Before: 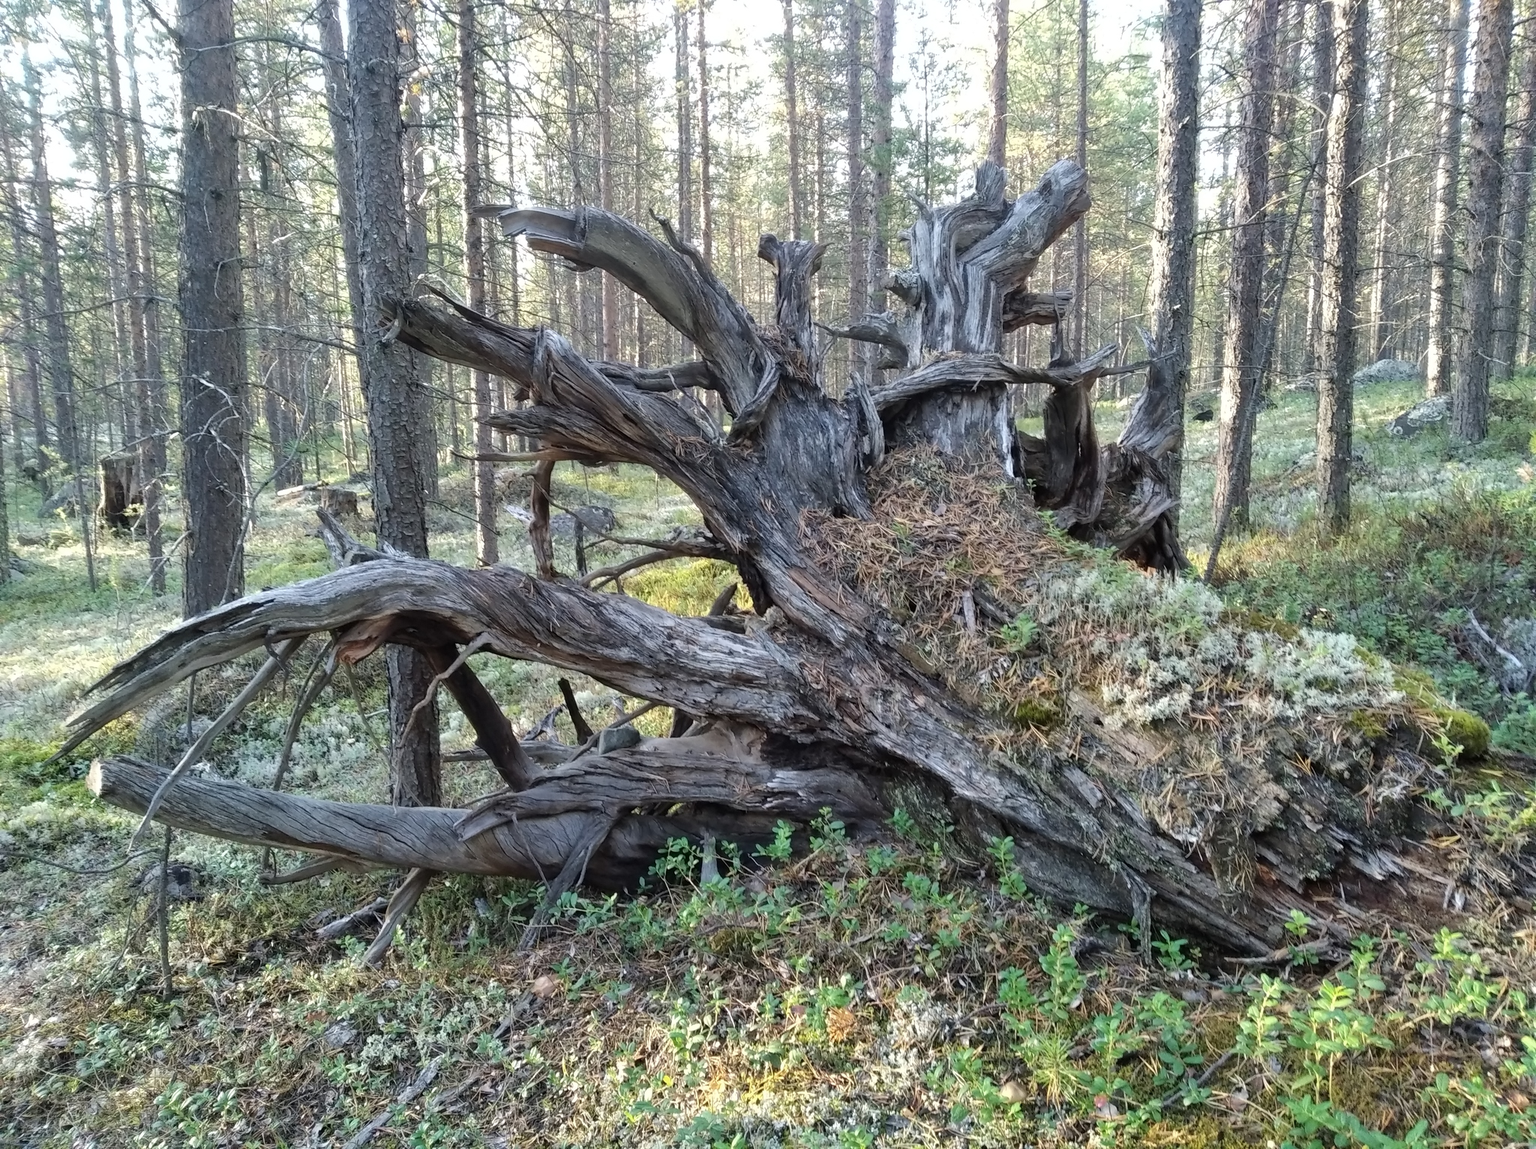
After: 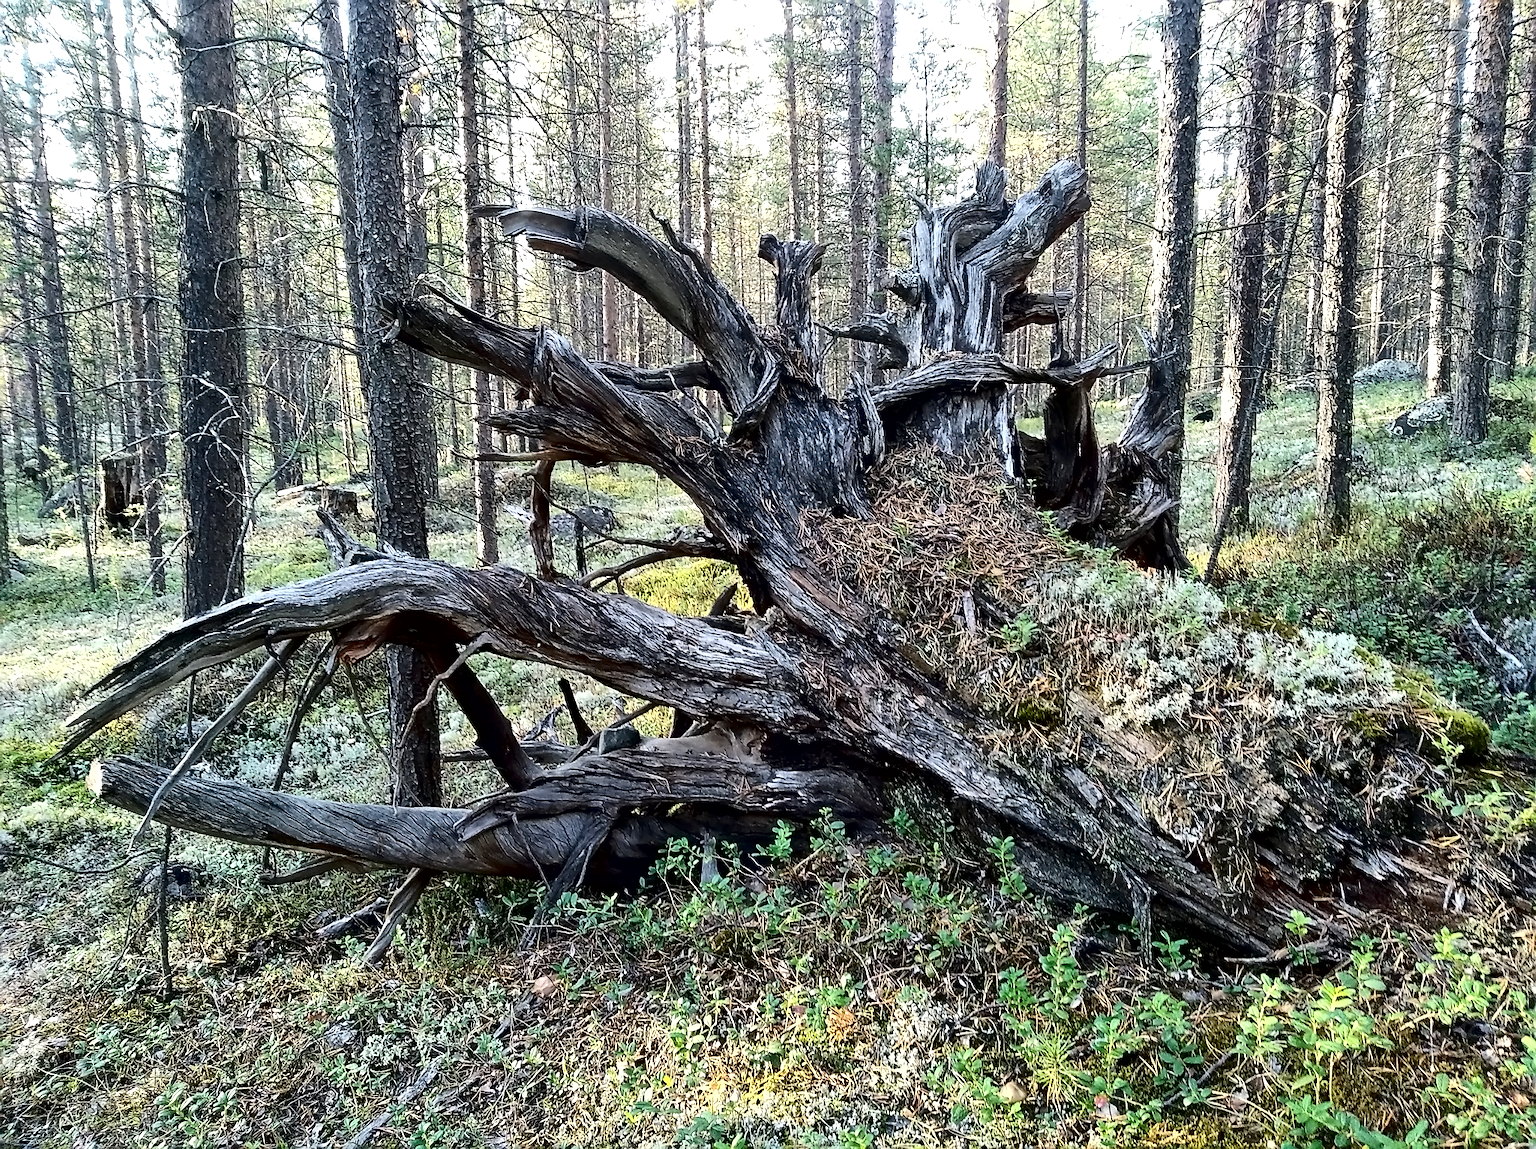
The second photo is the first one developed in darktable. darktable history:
local contrast: mode bilateral grid, contrast 20, coarseness 51, detail 150%, midtone range 0.2
contrast brightness saturation: contrast 0.324, brightness -0.081, saturation 0.17
sharpen: radius 1.387, amount 1.251, threshold 0.826
